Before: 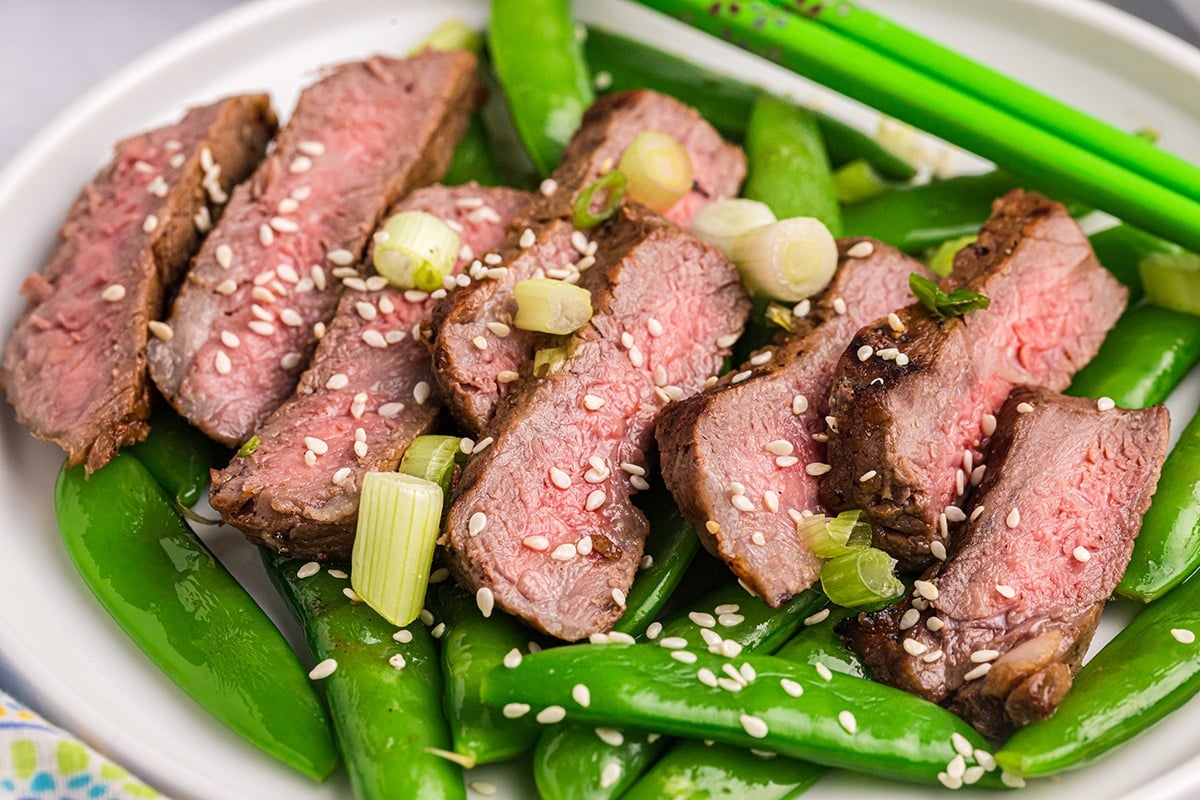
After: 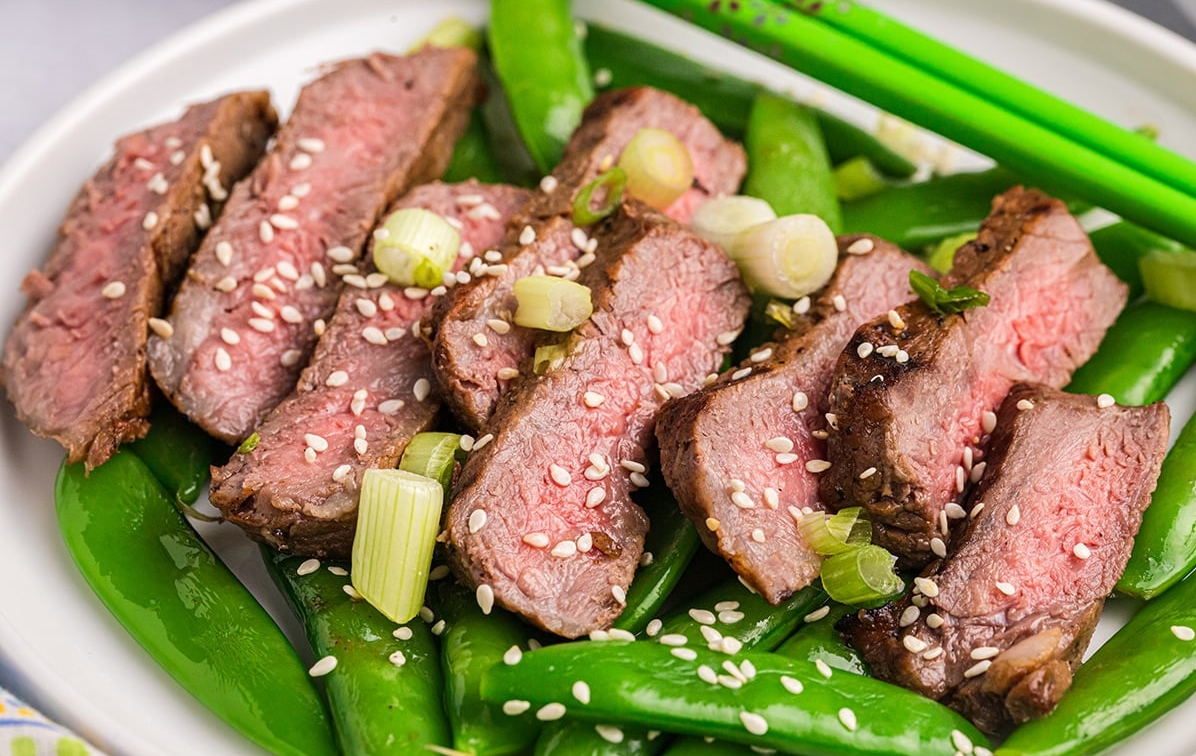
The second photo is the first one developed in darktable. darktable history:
crop: top 0.389%, right 0.259%, bottom 5.025%
